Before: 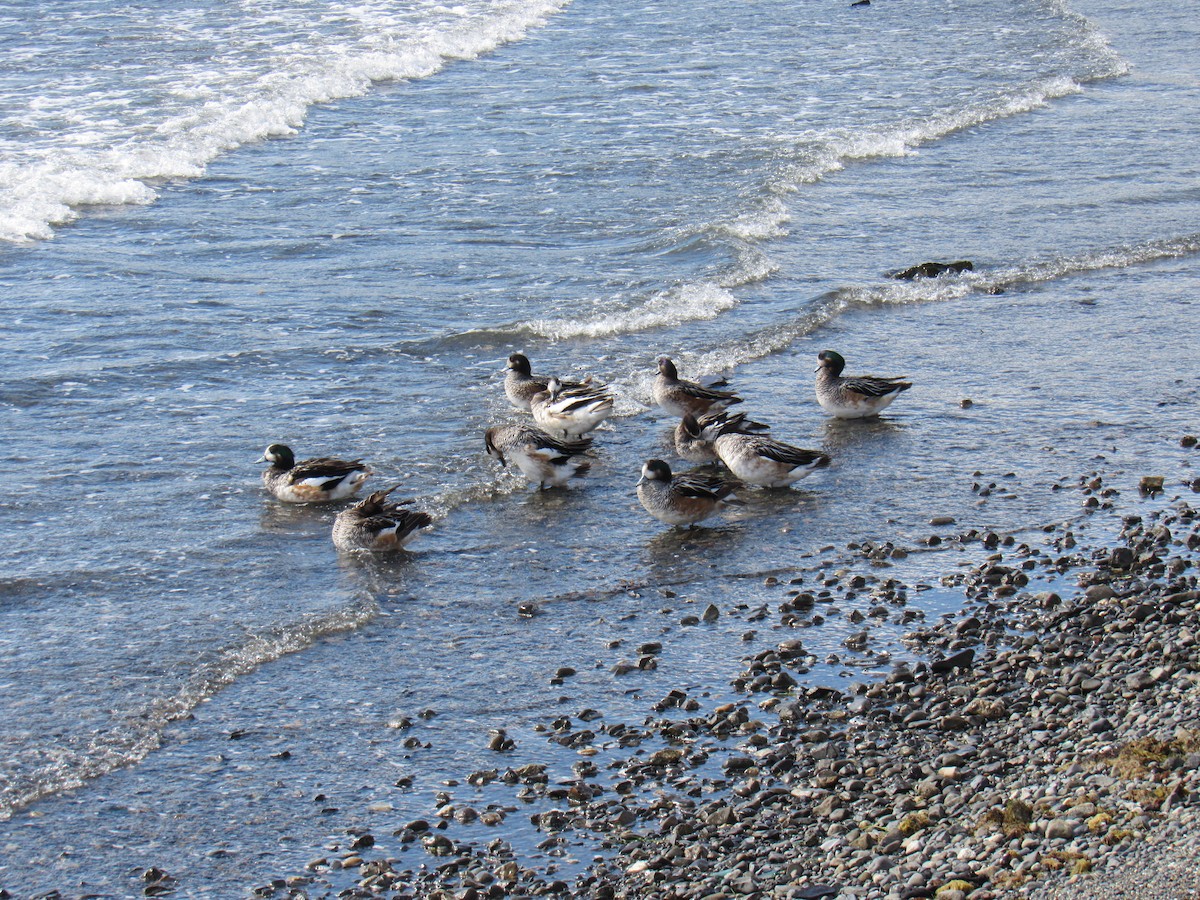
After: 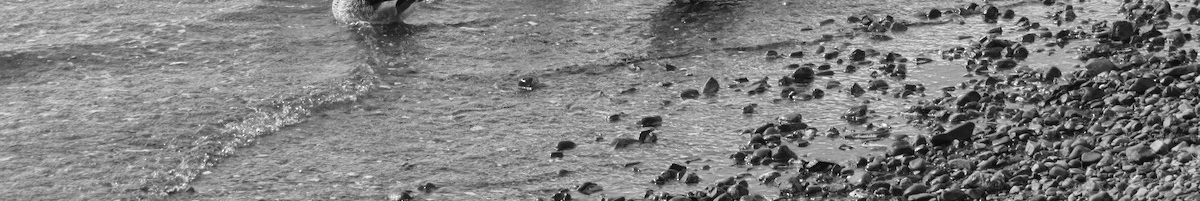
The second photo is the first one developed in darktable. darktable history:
color calibration: output gray [0.21, 0.42, 0.37, 0], illuminant as shot in camera, x 0.358, y 0.373, temperature 4628.91 K
color balance rgb: perceptual saturation grading › global saturation 27.364%, perceptual saturation grading › highlights -28.261%, perceptual saturation grading › mid-tones 15.119%, perceptual saturation grading › shadows 34.052%, global vibrance 20%
crop and rotate: top 58.618%, bottom 18.976%
